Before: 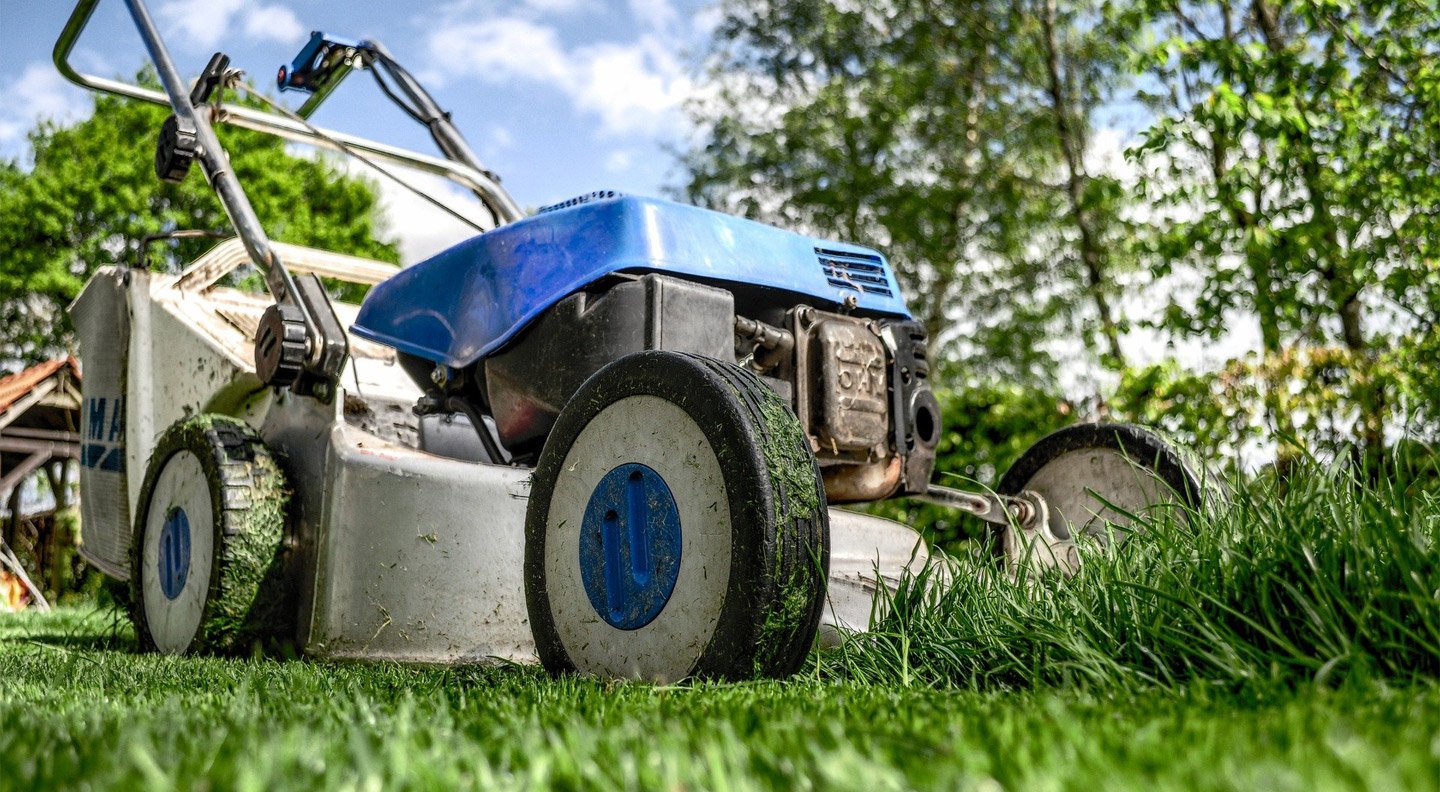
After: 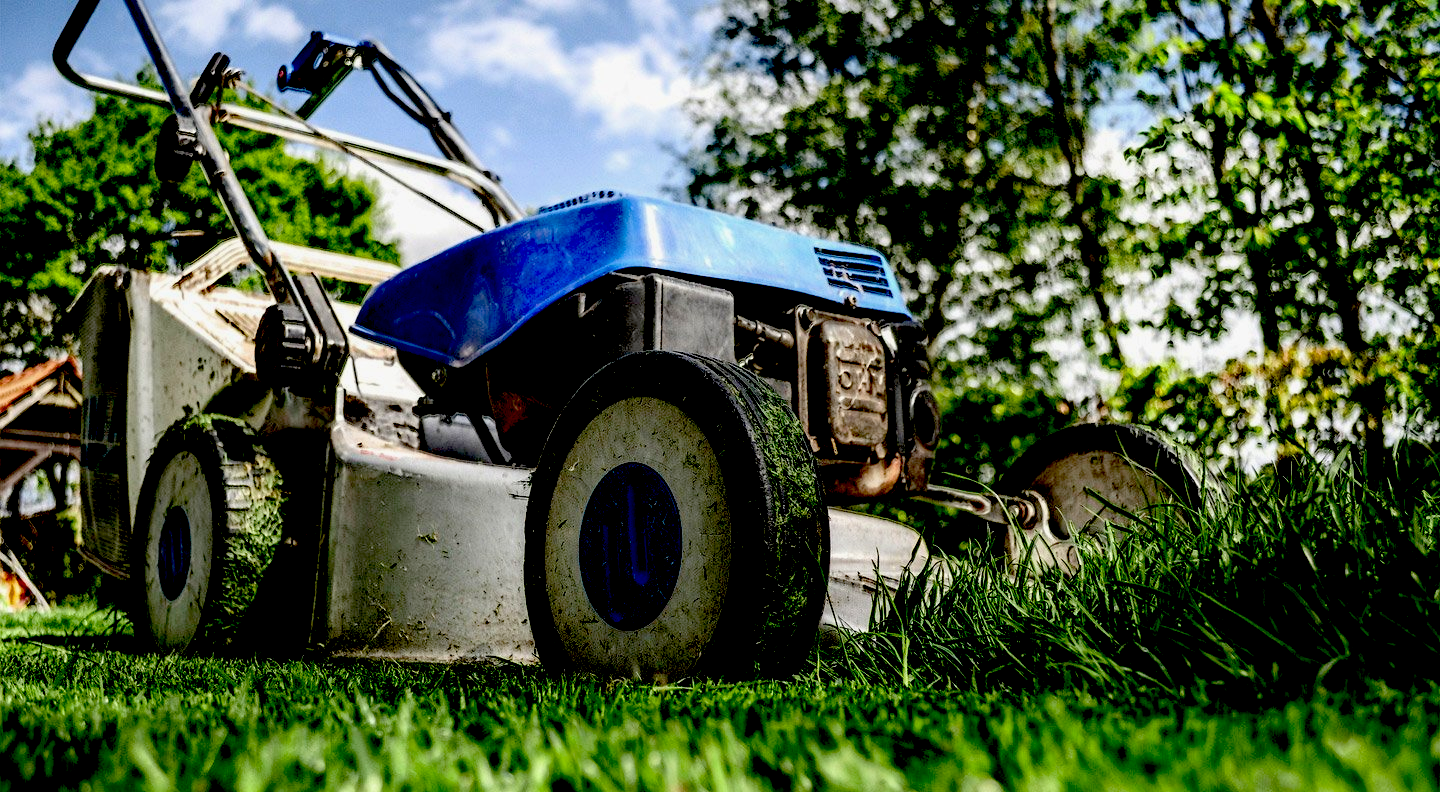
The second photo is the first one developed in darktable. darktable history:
exposure: black level correction 0.098, exposure -0.086 EV, compensate exposure bias true, compensate highlight preservation false
